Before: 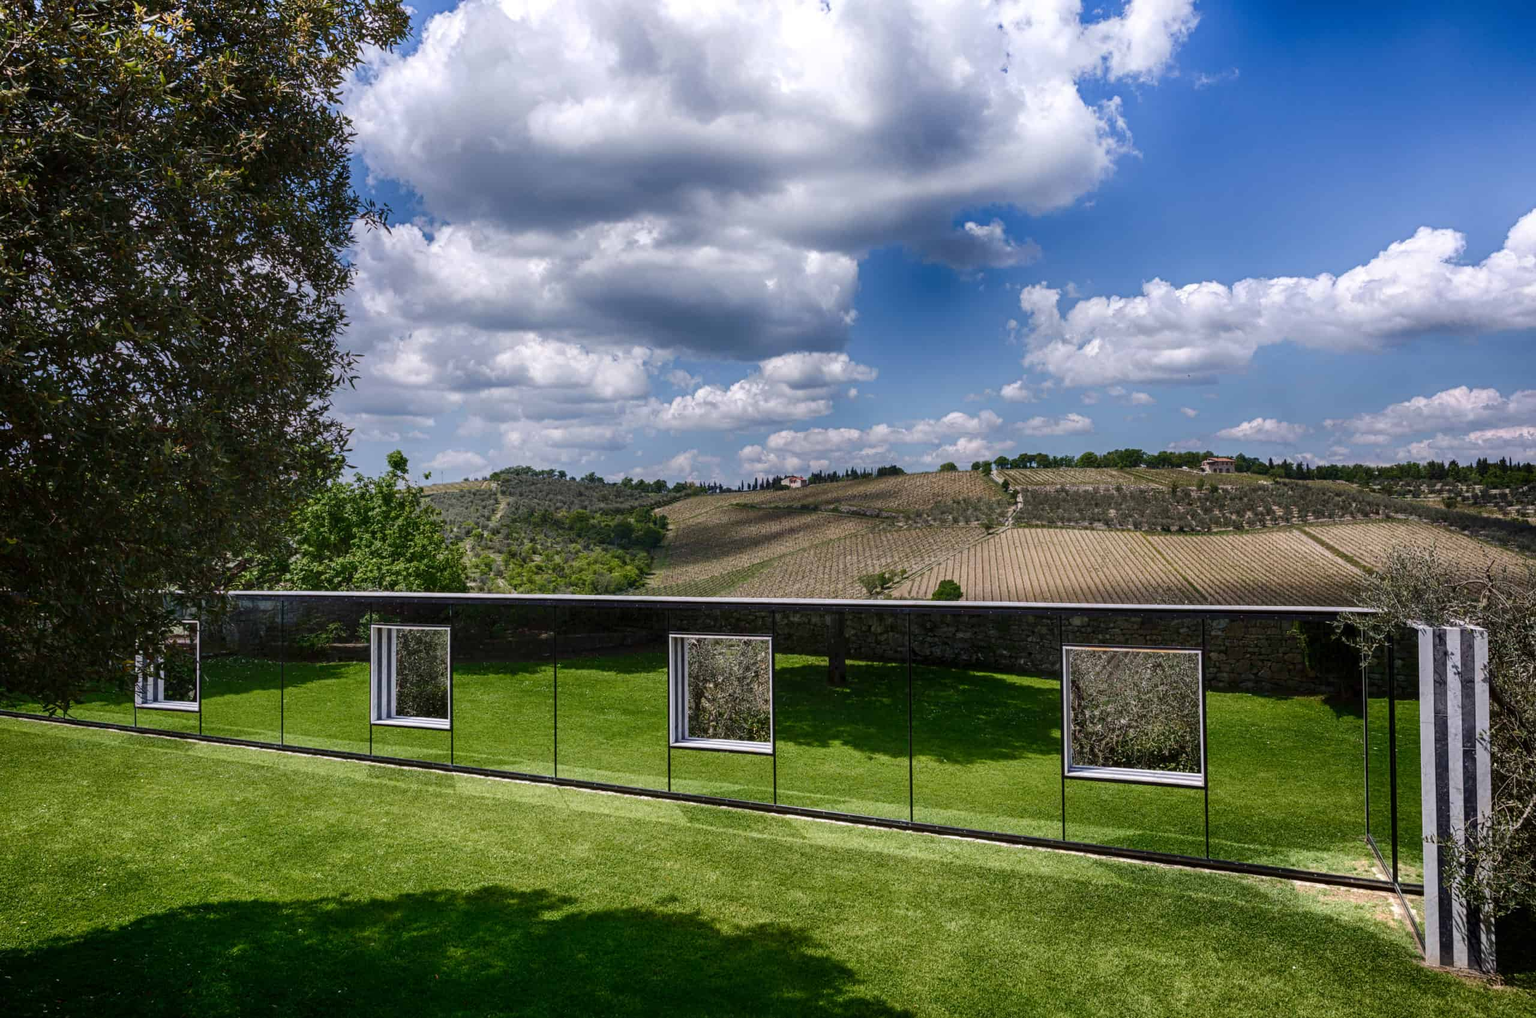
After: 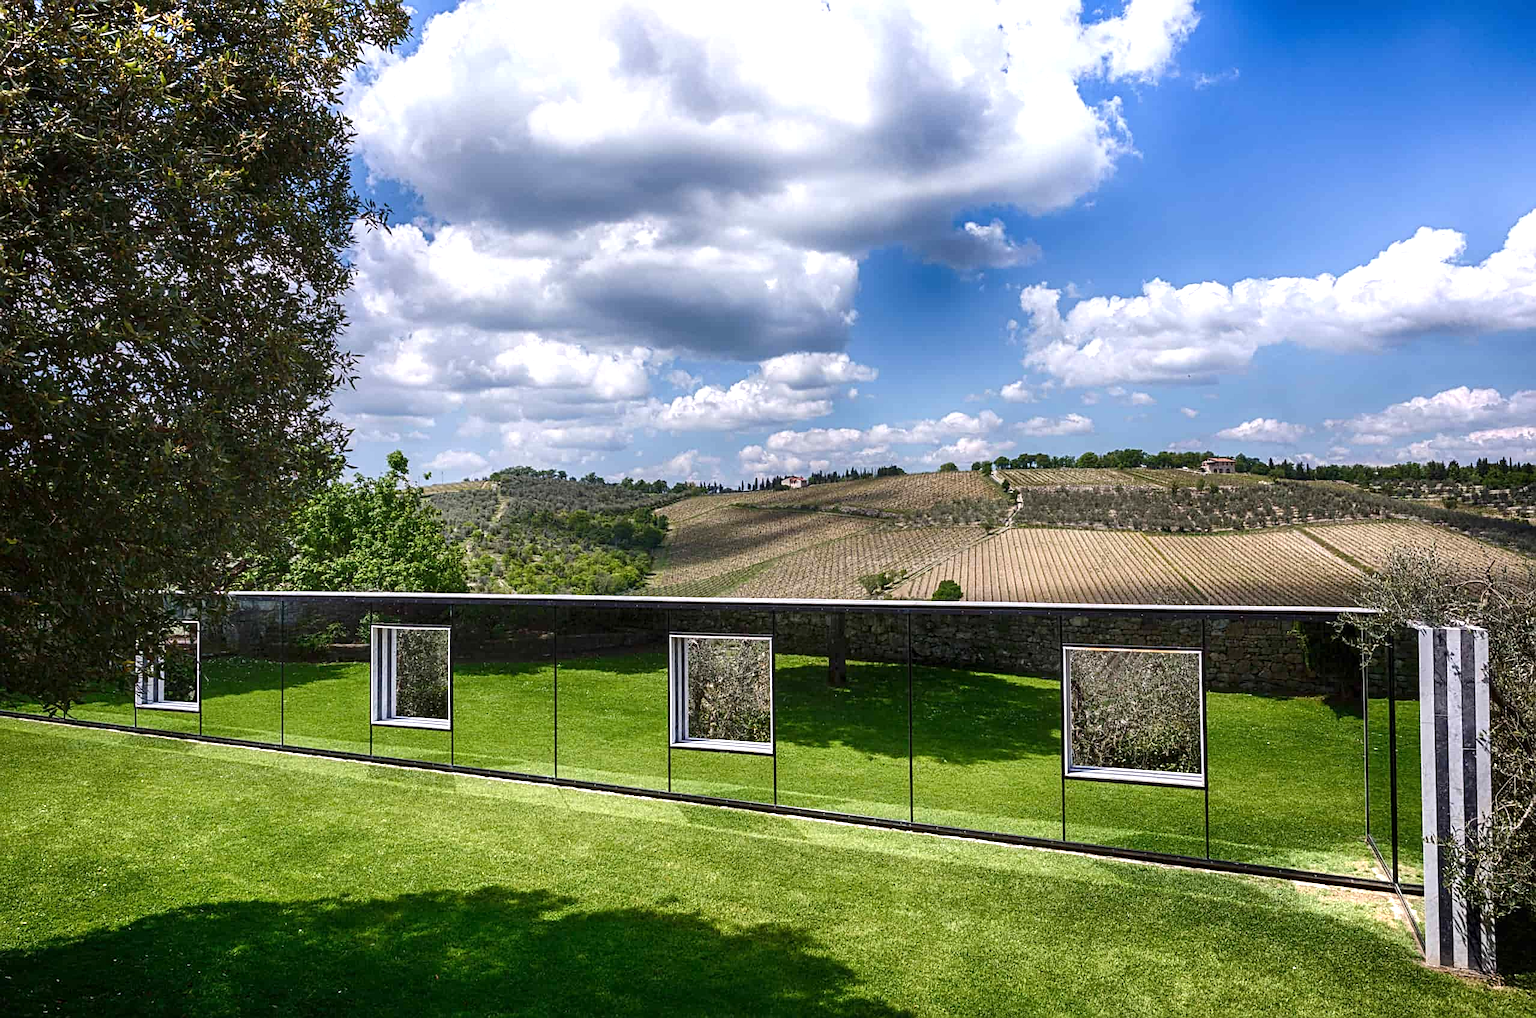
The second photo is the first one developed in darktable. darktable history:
color correction: highlights a* -0.137, highlights b* 0.137
sharpen: on, module defaults
exposure: exposure 0.6 EV, compensate highlight preservation false
